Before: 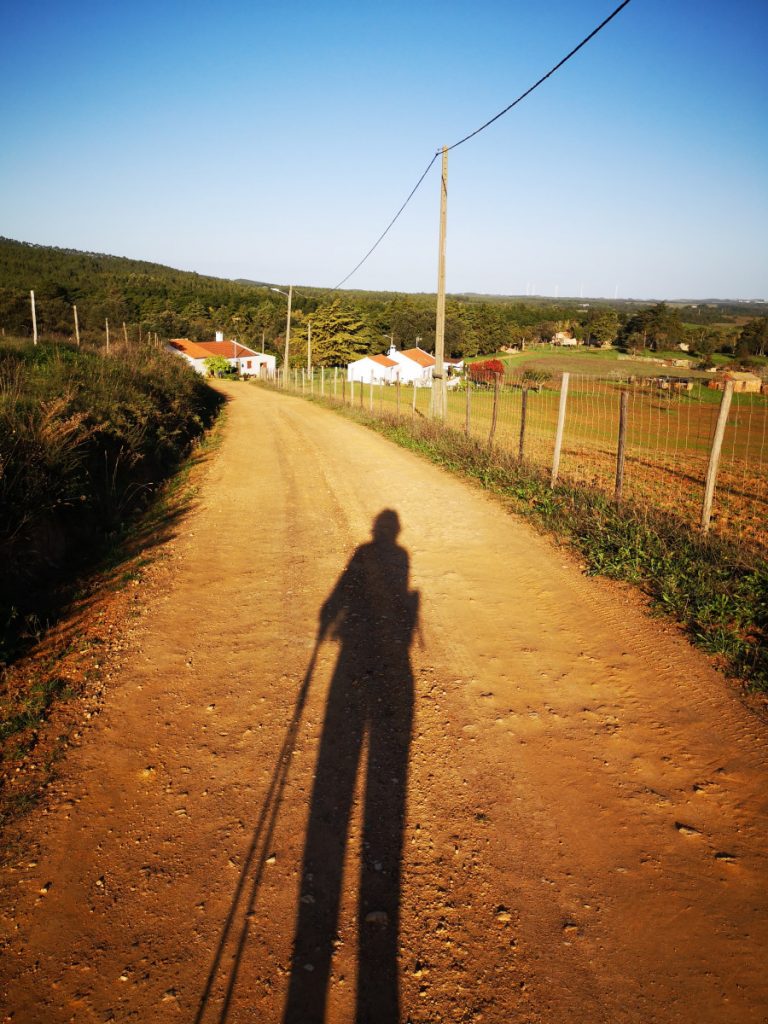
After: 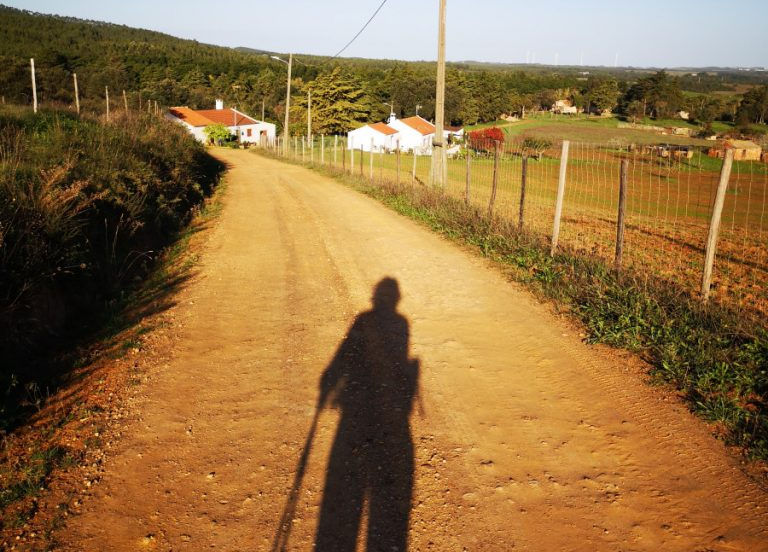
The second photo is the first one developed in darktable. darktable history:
crop and rotate: top 22.717%, bottom 23.295%
